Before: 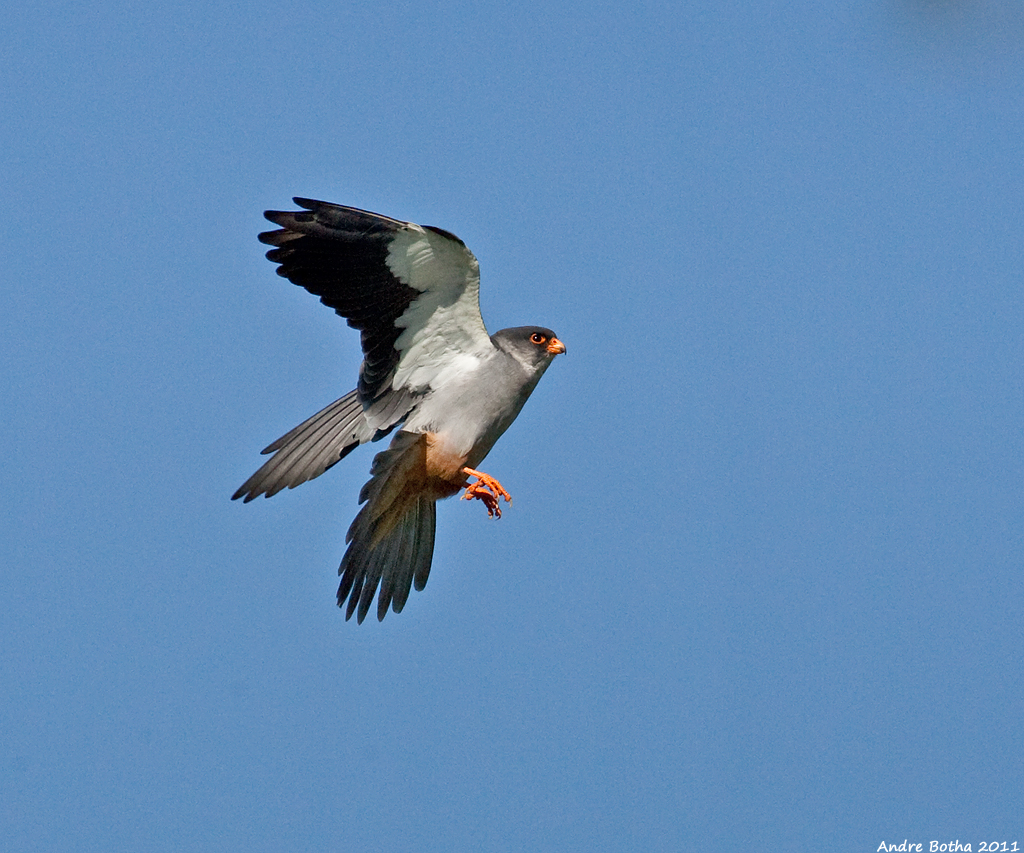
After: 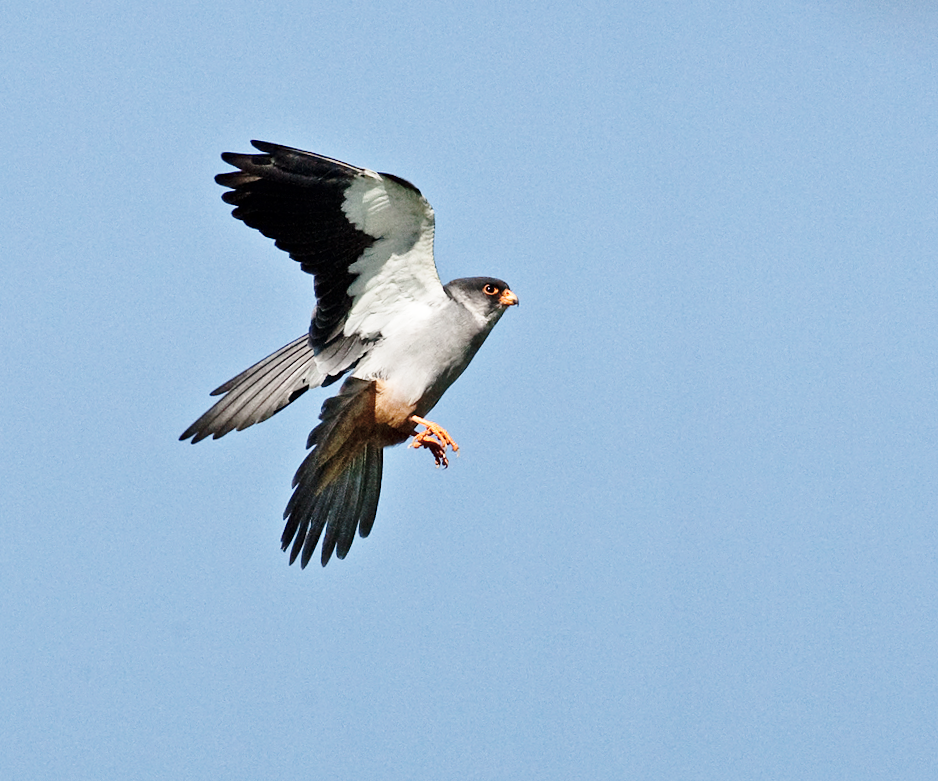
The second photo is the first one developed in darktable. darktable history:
crop and rotate: angle -1.96°, left 3.097%, top 4.154%, right 1.586%, bottom 0.529%
contrast brightness saturation: contrast 0.1, saturation -0.3
base curve: curves: ch0 [(0, 0) (0.036, 0.037) (0.121, 0.228) (0.46, 0.76) (0.859, 0.983) (1, 1)], preserve colors none
